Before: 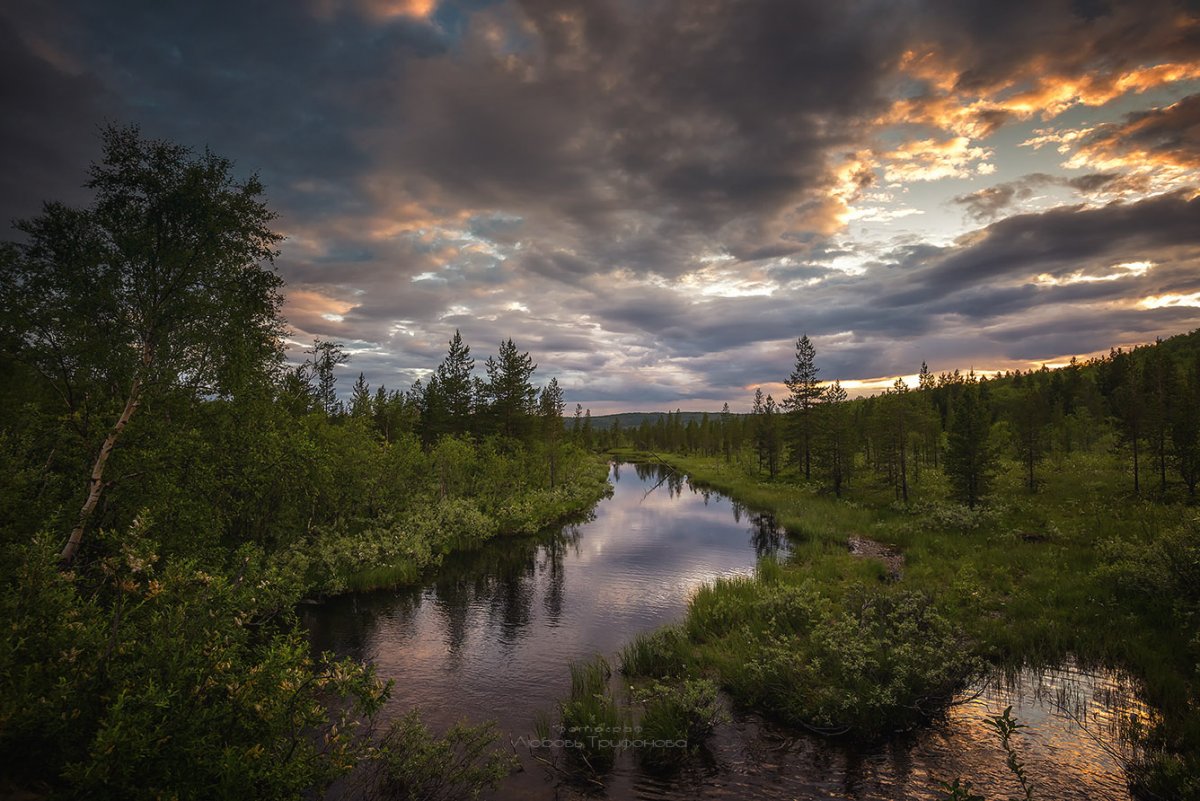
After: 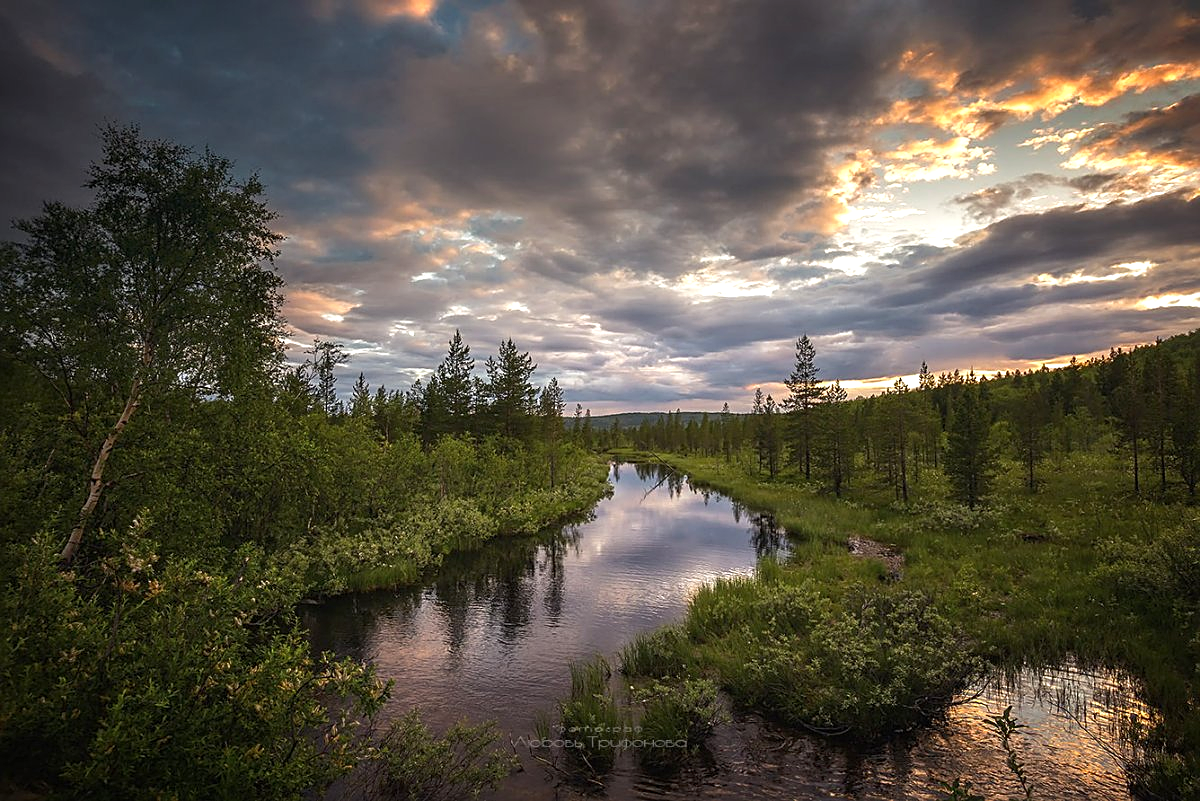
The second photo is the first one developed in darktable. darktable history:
sharpen: on, module defaults
exposure: black level correction 0.001, exposure 0.5 EV, compensate highlight preservation false
